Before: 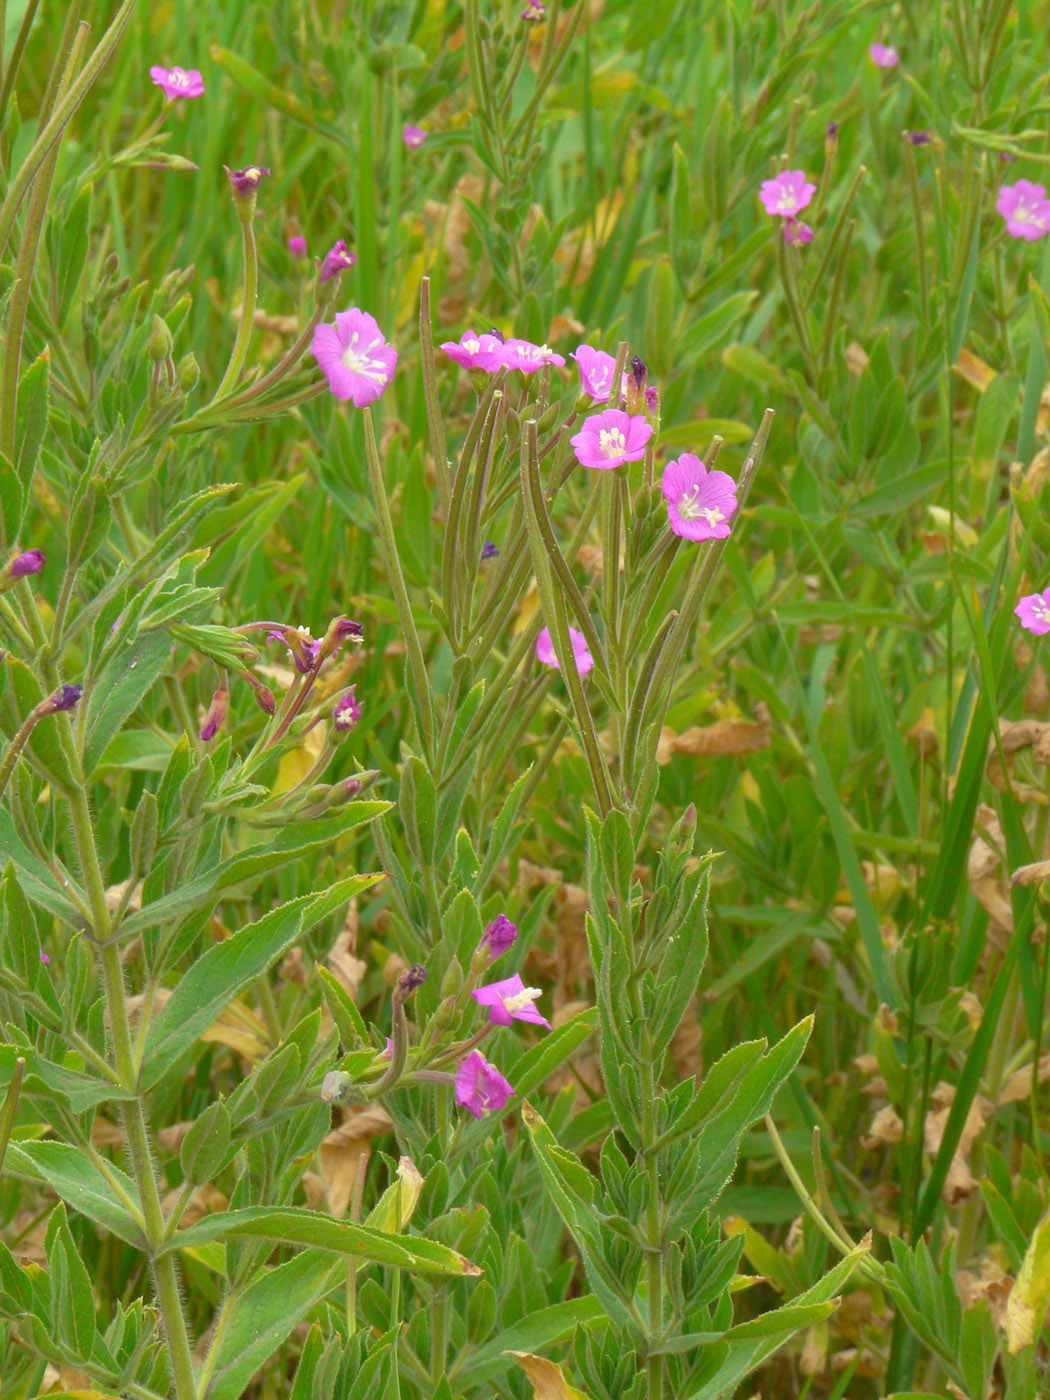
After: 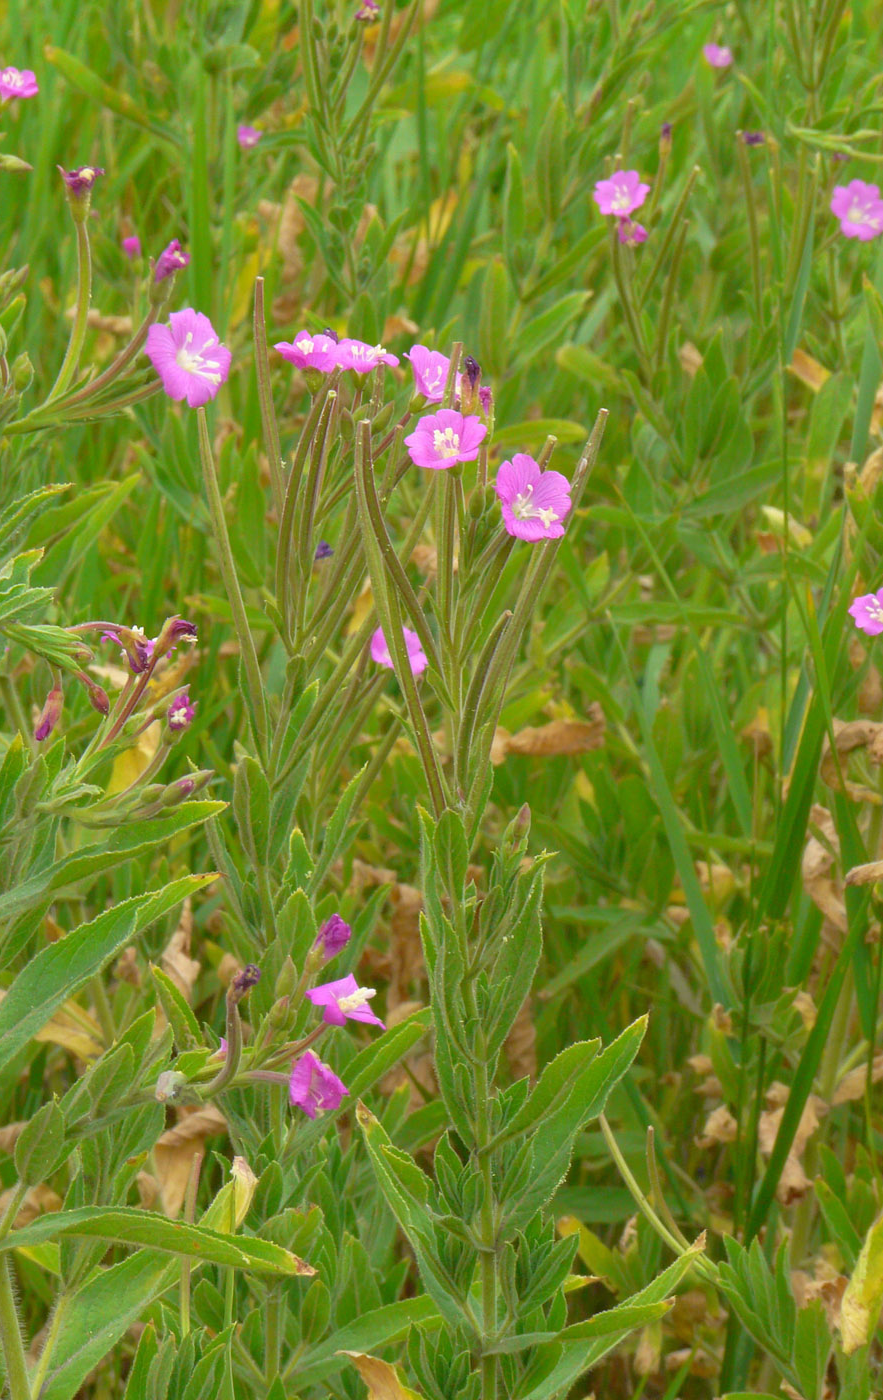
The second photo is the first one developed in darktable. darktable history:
crop: left 15.895%
